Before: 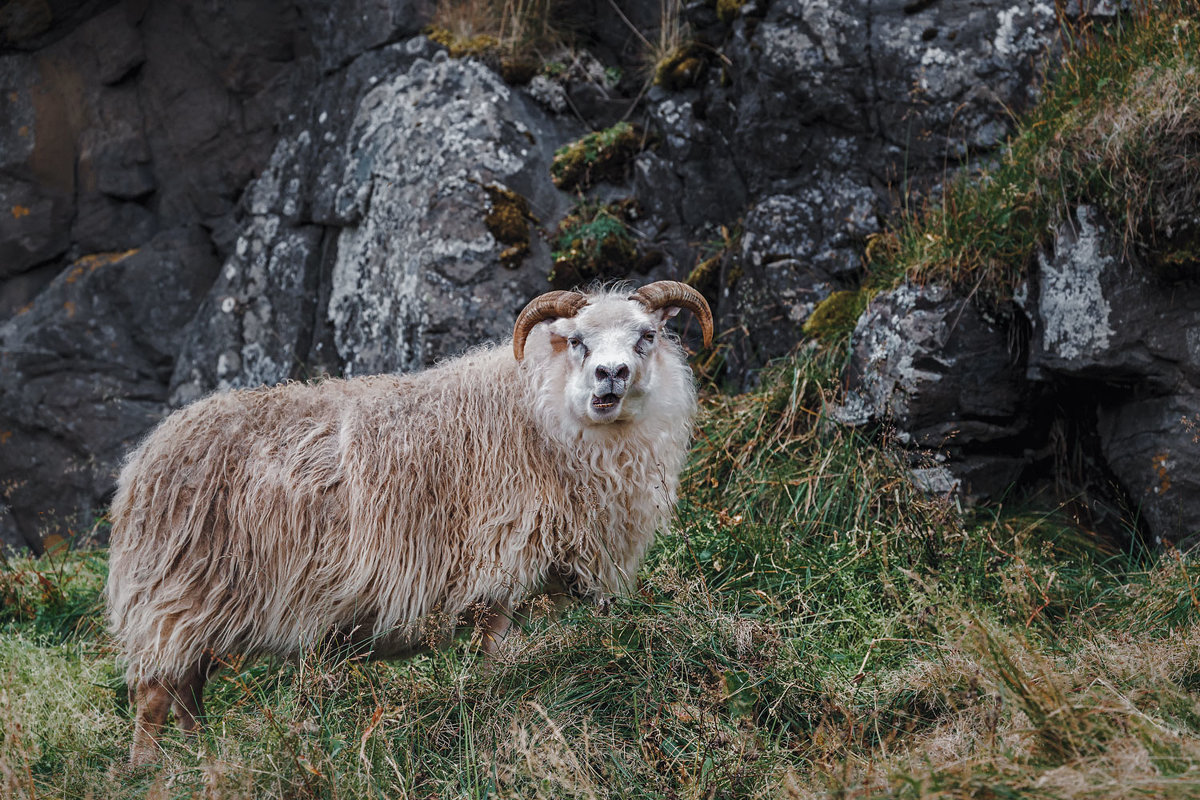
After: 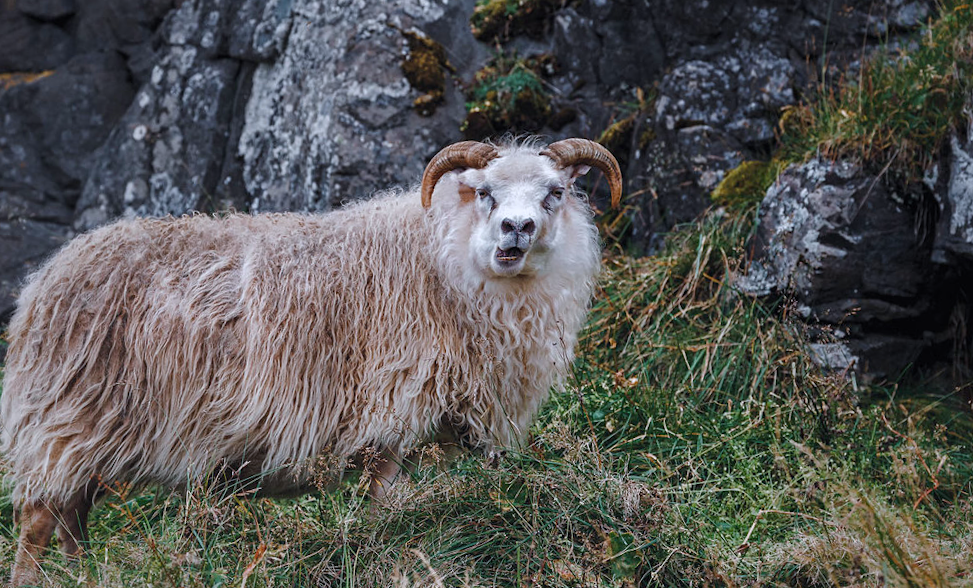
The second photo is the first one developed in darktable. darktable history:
crop and rotate: angle -3.92°, left 9.815%, top 21.303%, right 12.402%, bottom 11.813%
color calibration: output colorfulness [0, 0.315, 0, 0], illuminant as shot in camera, x 0.358, y 0.373, temperature 4628.91 K
